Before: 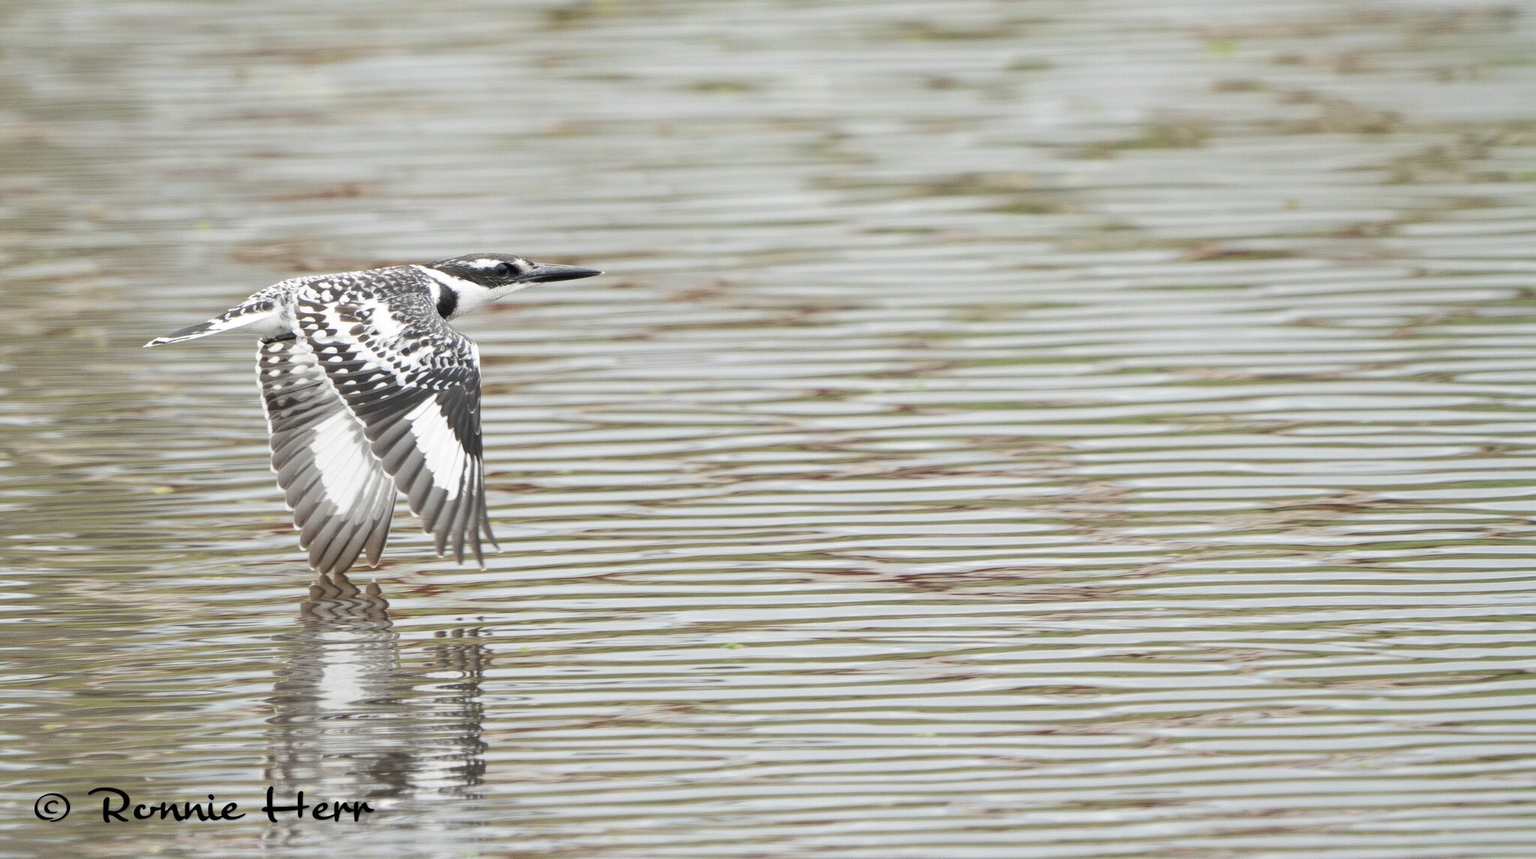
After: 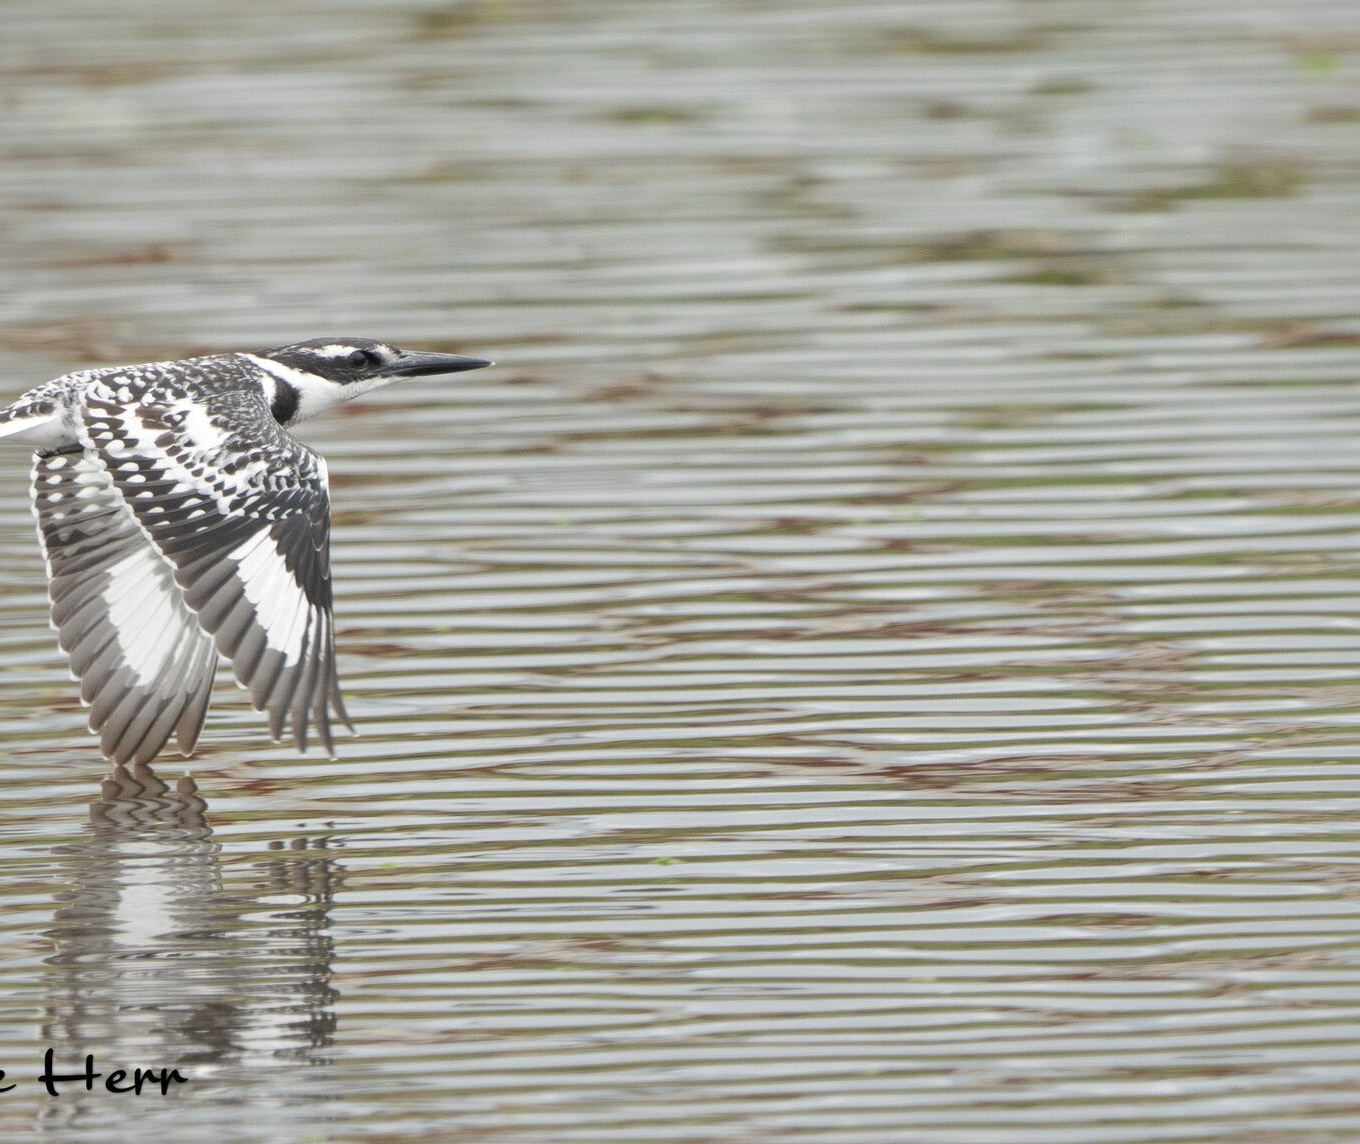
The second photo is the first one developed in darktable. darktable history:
crop and rotate: left 15.223%, right 18.364%
shadows and highlights: on, module defaults
